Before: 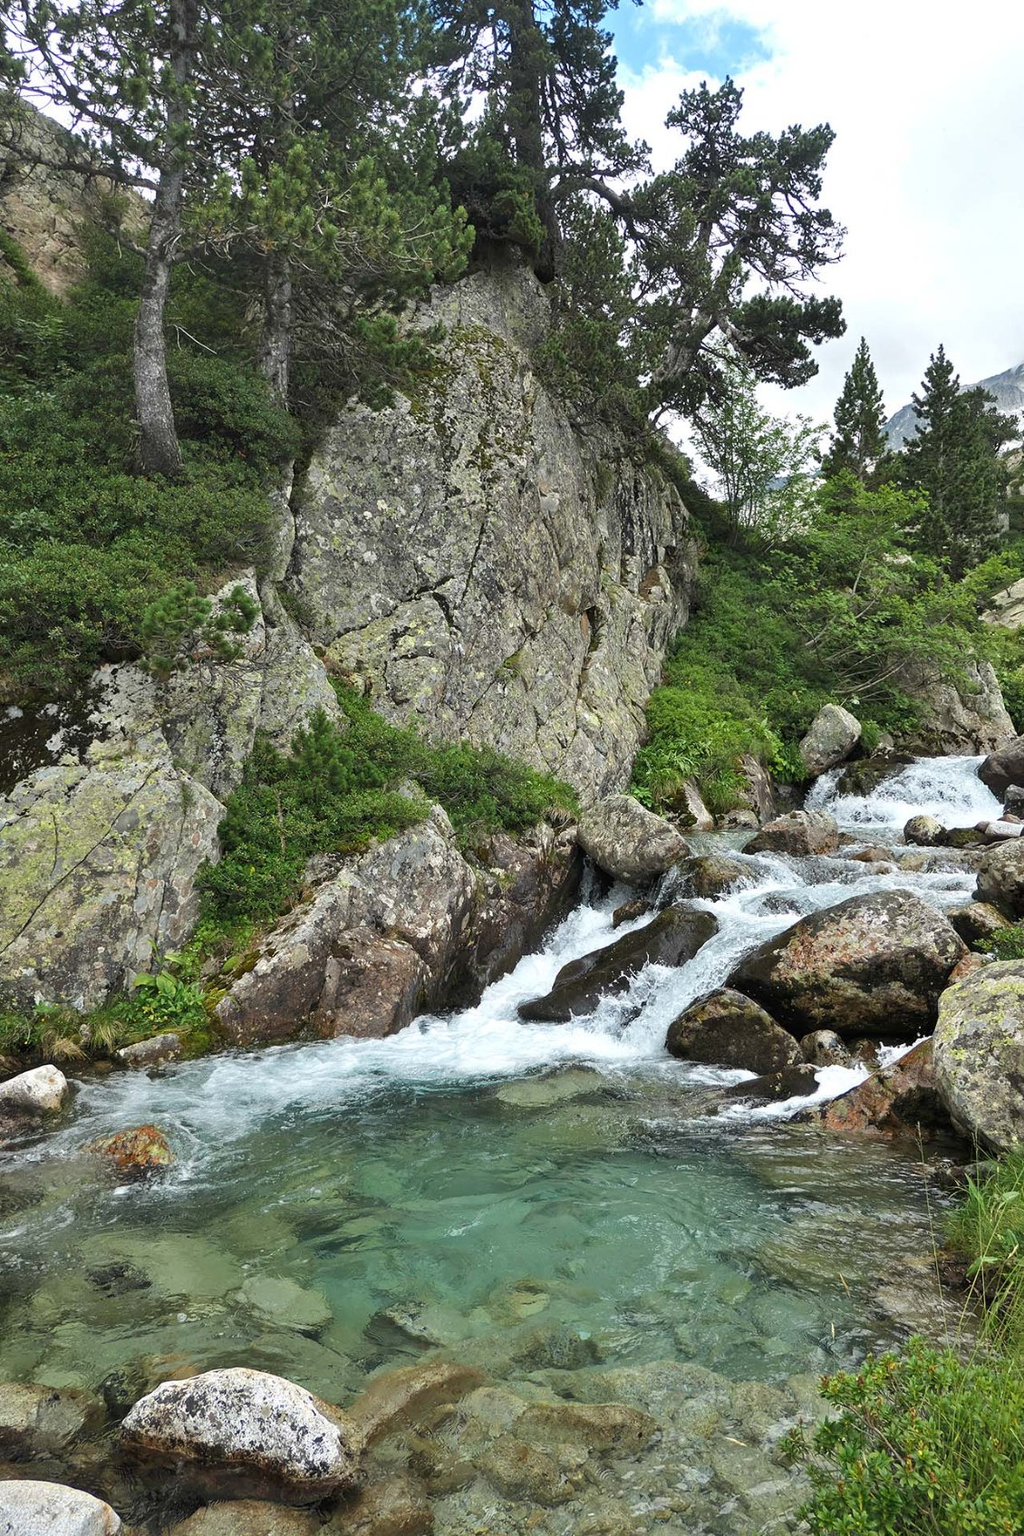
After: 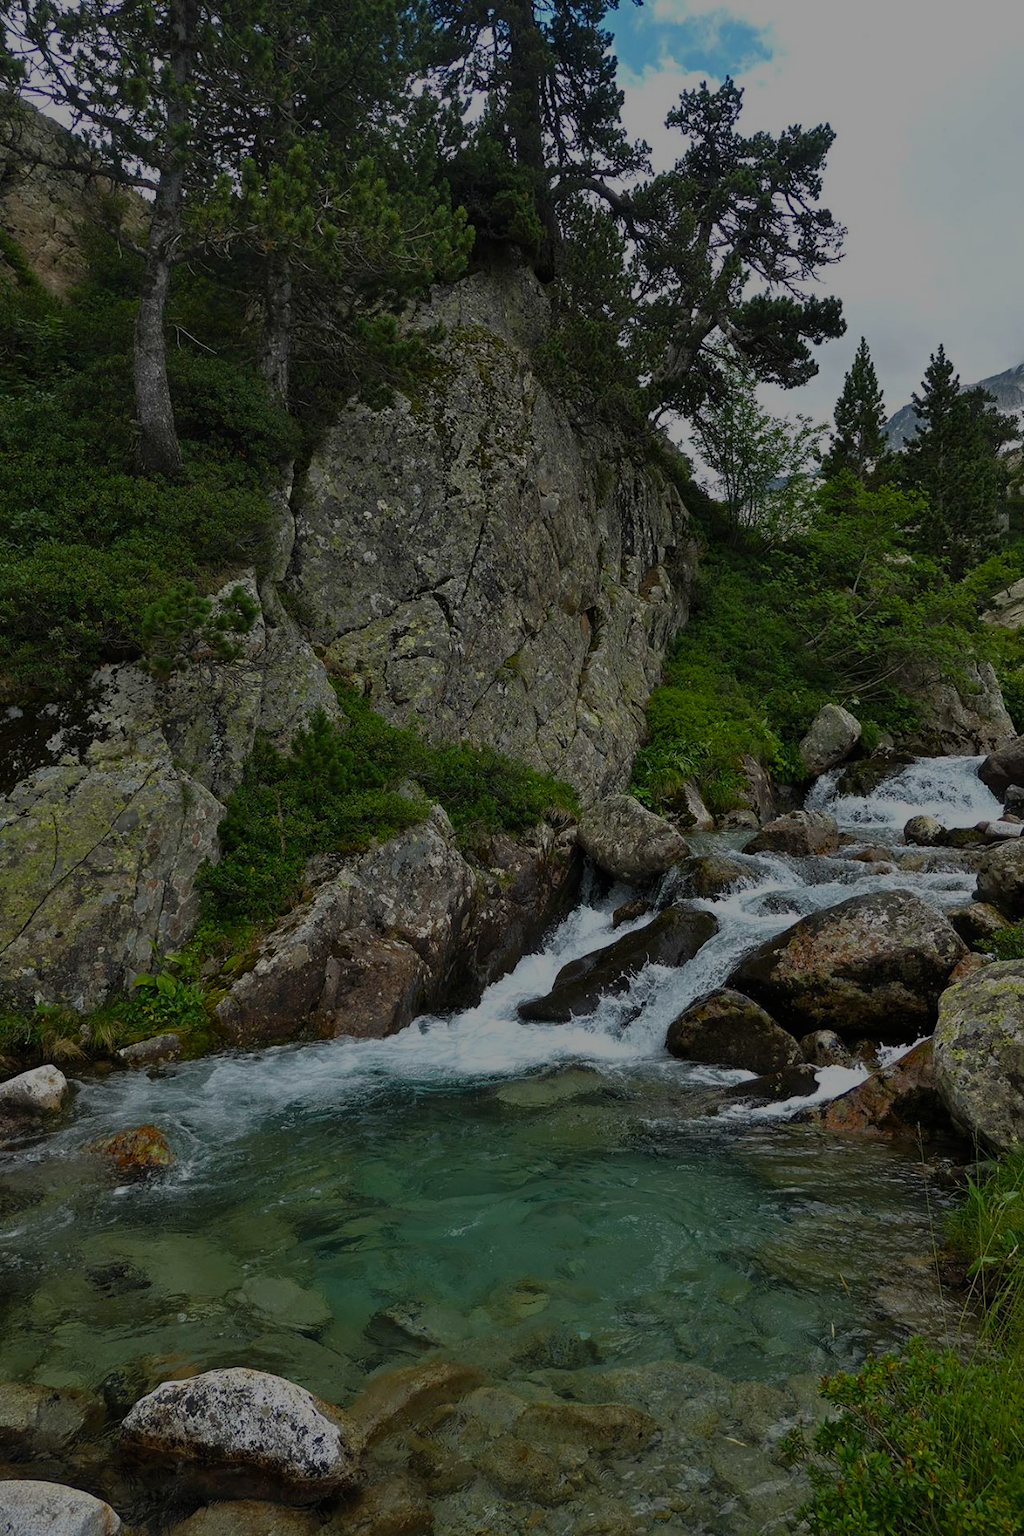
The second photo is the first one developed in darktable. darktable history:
color balance rgb: linear chroma grading › global chroma 2.944%, perceptual saturation grading › global saturation 29.494%, global vibrance 11.192%
tone equalizer: -8 EV -1.99 EV, -7 EV -1.96 EV, -6 EV -1.98 EV, -5 EV -1.97 EV, -4 EV -1.98 EV, -3 EV -1.97 EV, -2 EV -1.98 EV, -1 EV -1.61 EV, +0 EV -1.98 EV, edges refinement/feathering 500, mask exposure compensation -1.57 EV, preserve details no
